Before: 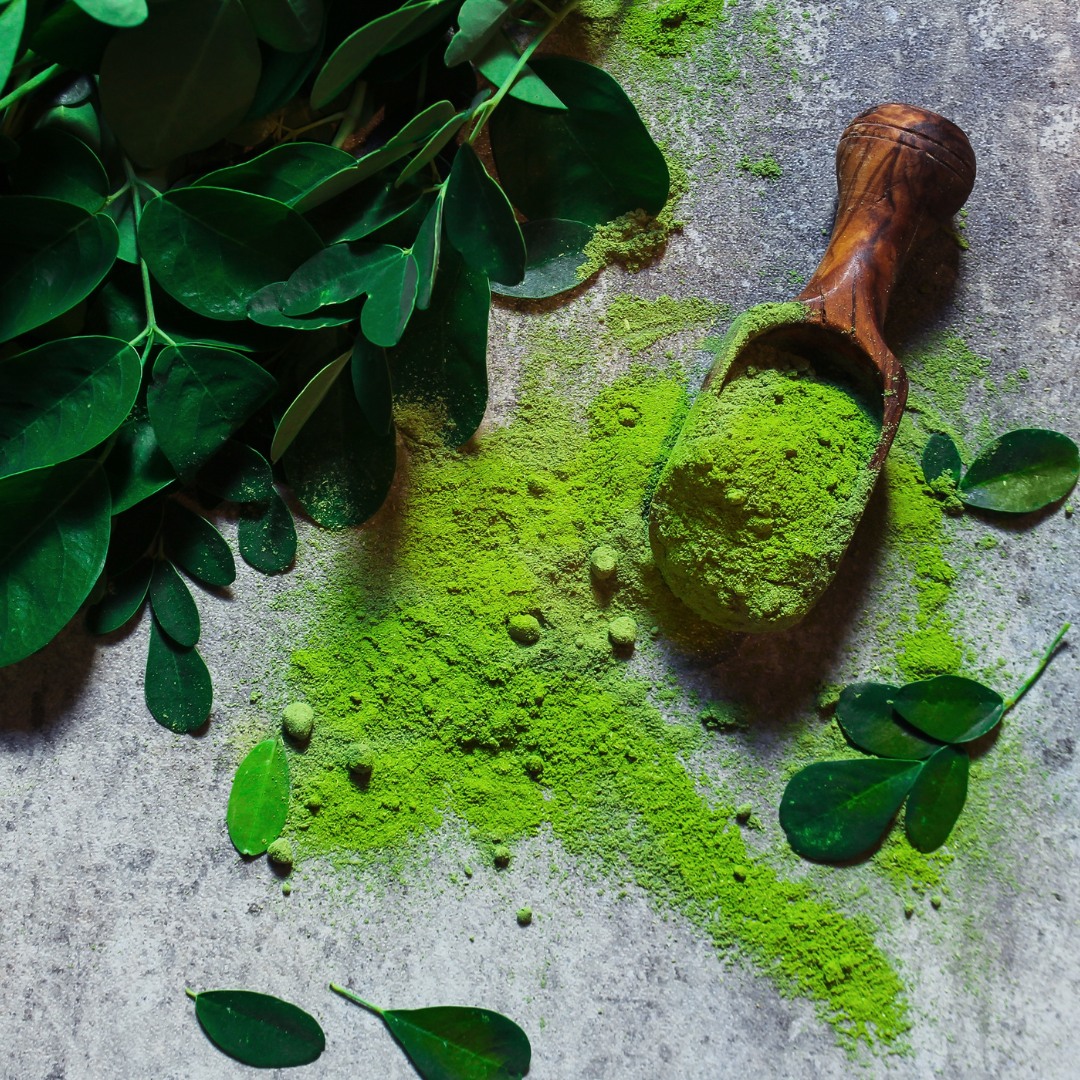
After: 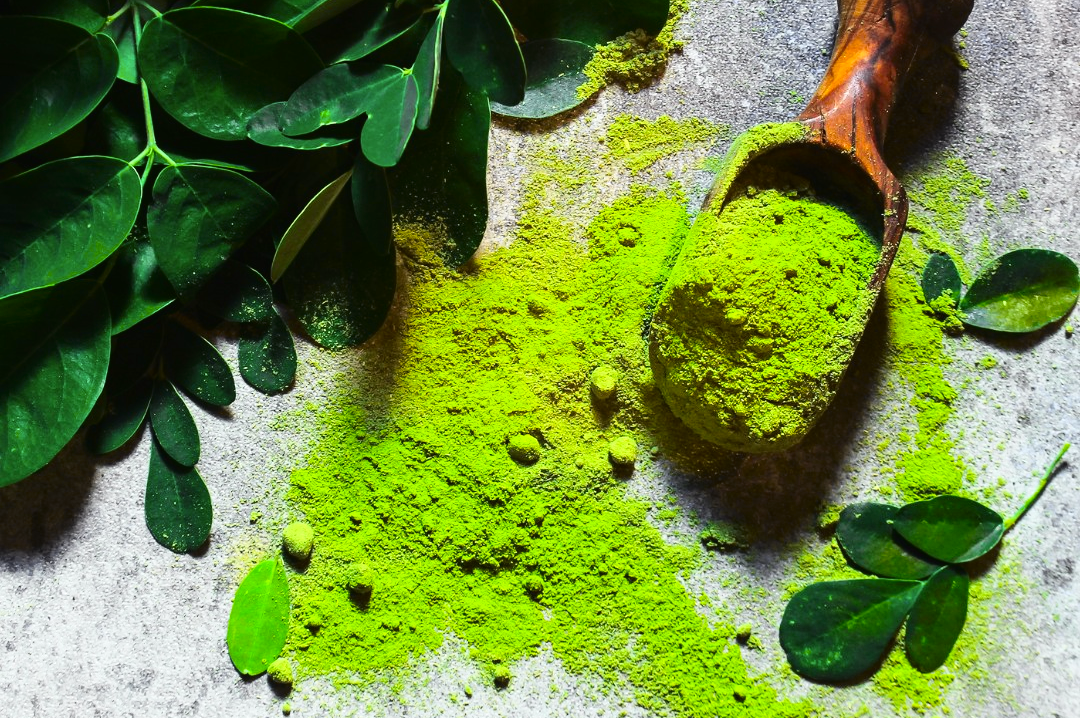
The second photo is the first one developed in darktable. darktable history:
exposure: black level correction -0.002, exposure 0.54 EV, compensate highlight preservation false
tone curve: curves: ch0 [(0, 0) (0.136, 0.084) (0.346, 0.366) (0.489, 0.559) (0.66, 0.748) (0.849, 0.902) (1, 0.974)]; ch1 [(0, 0) (0.353, 0.344) (0.45, 0.46) (0.498, 0.498) (0.521, 0.512) (0.563, 0.559) (0.592, 0.605) (0.641, 0.673) (1, 1)]; ch2 [(0, 0) (0.333, 0.346) (0.375, 0.375) (0.424, 0.43) (0.476, 0.492) (0.502, 0.502) (0.524, 0.531) (0.579, 0.61) (0.612, 0.644) (0.641, 0.722) (1, 1)], color space Lab, independent channels, preserve colors none
crop: top 16.727%, bottom 16.727%
